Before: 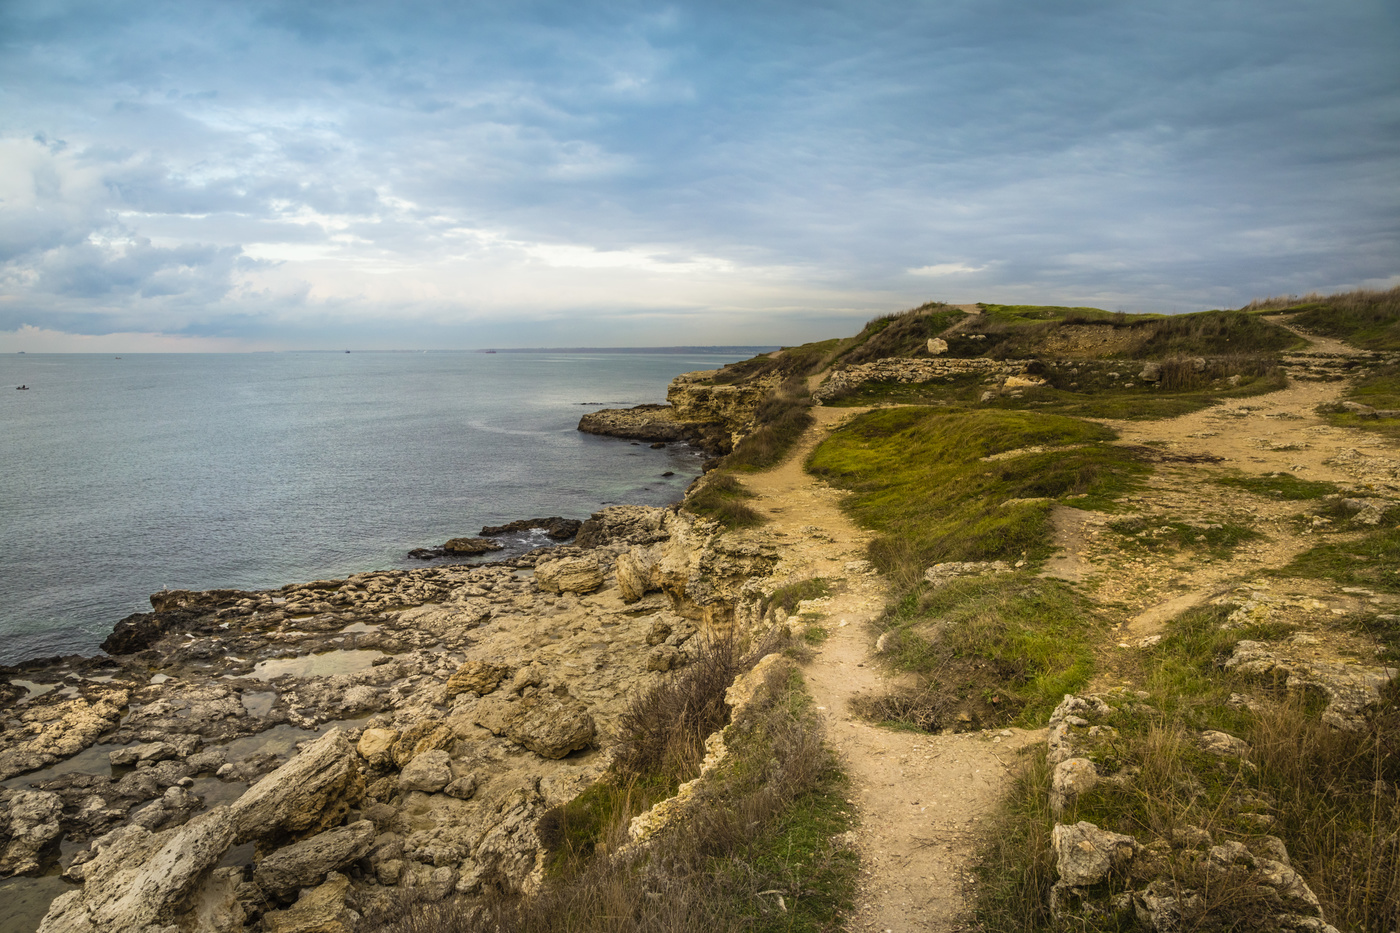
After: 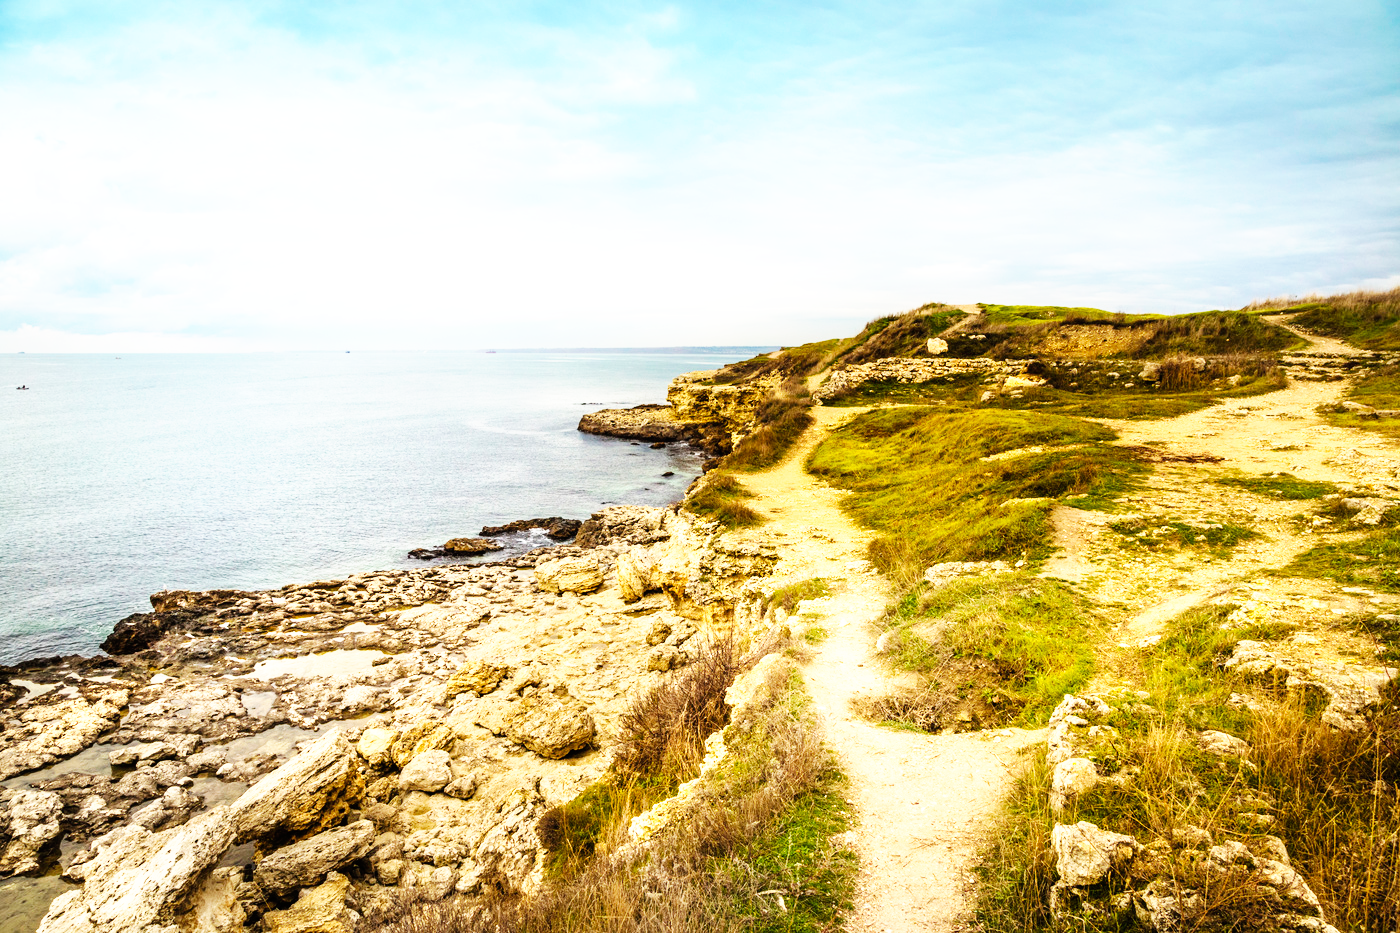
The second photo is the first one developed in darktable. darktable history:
exposure: exposure 0.609 EV, compensate highlight preservation false
base curve: curves: ch0 [(0, 0) (0.007, 0.004) (0.027, 0.03) (0.046, 0.07) (0.207, 0.54) (0.442, 0.872) (0.673, 0.972) (1, 1)], preserve colors none
